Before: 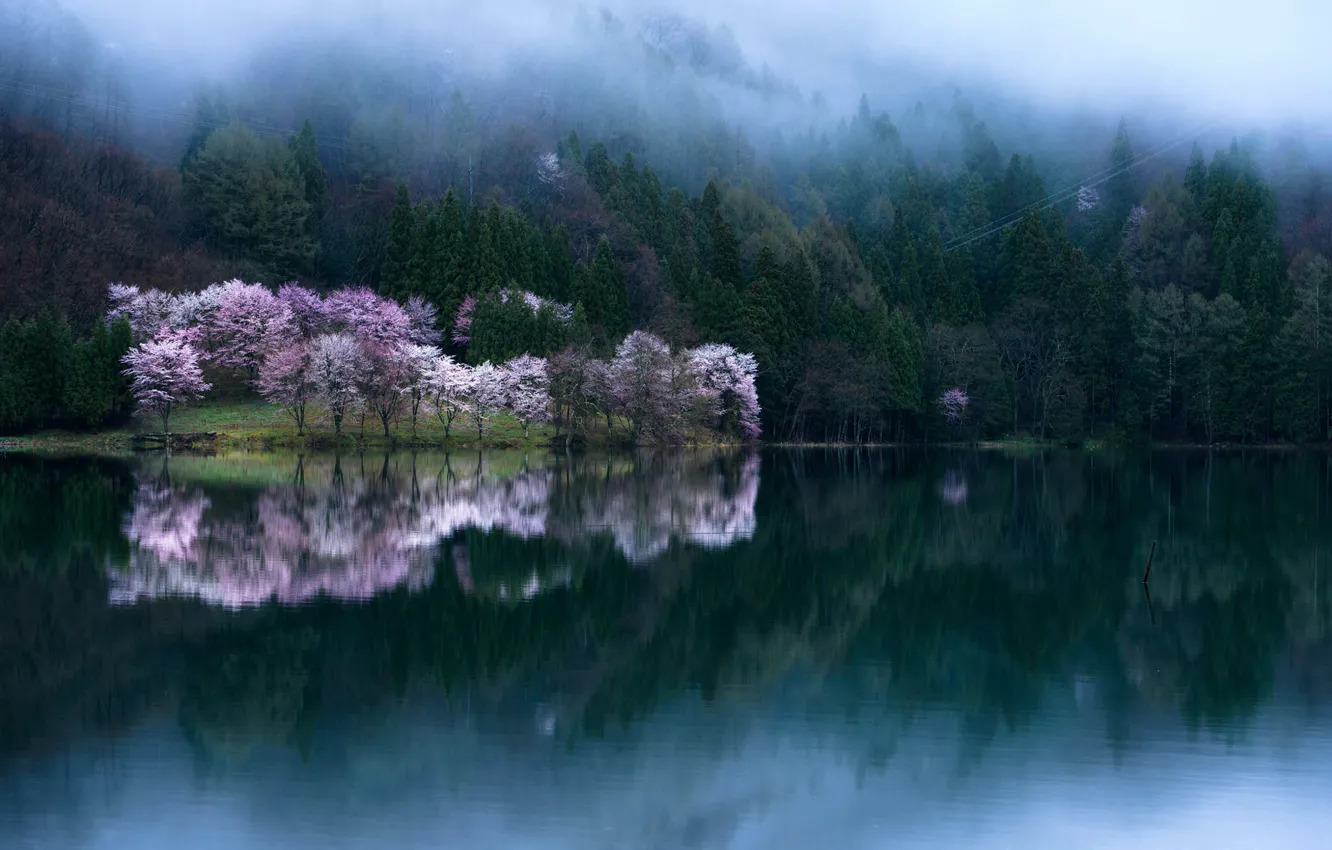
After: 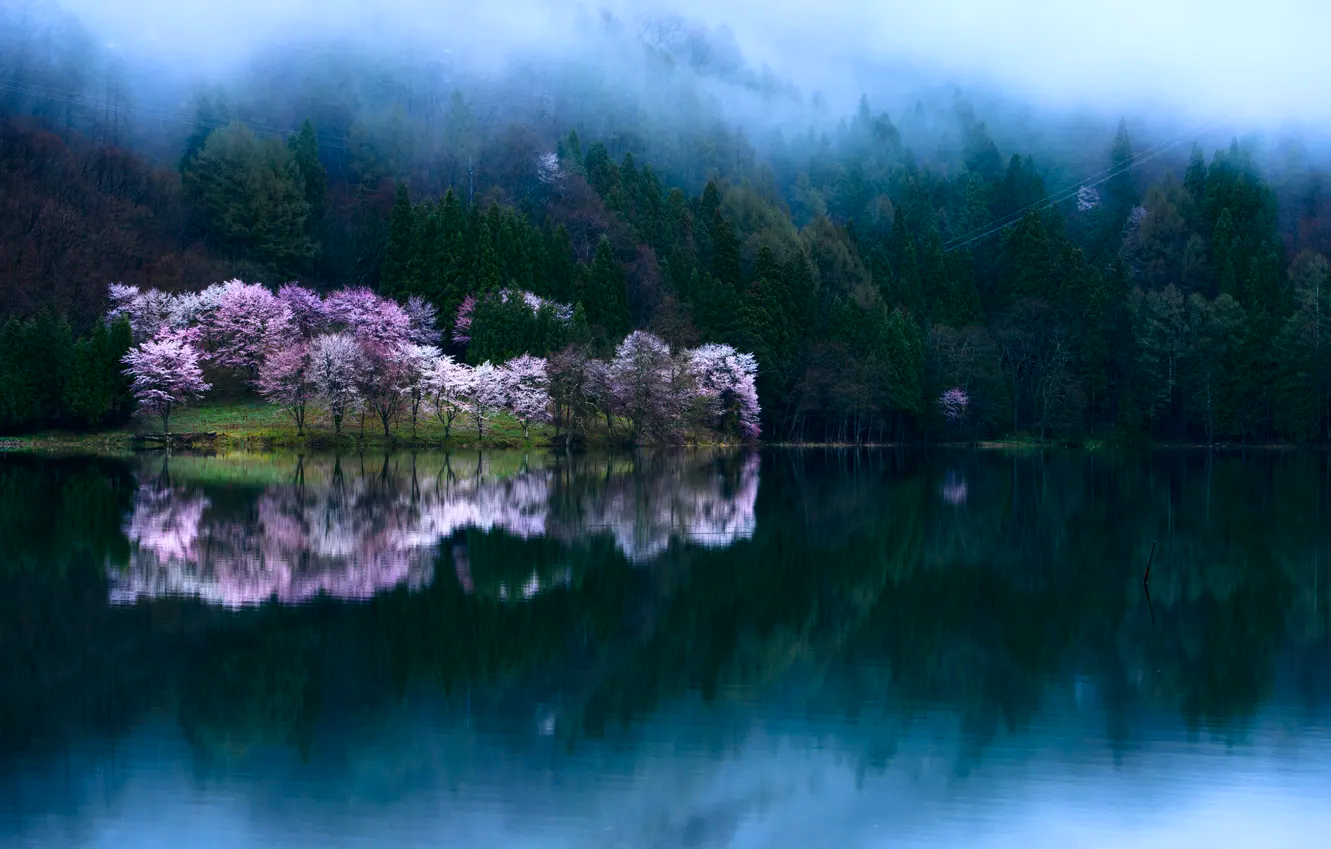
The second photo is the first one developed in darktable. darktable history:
contrast brightness saturation: contrast 0.16, saturation 0.323
base curve: curves: ch0 [(0, 0) (0.297, 0.298) (1, 1)], preserve colors none
